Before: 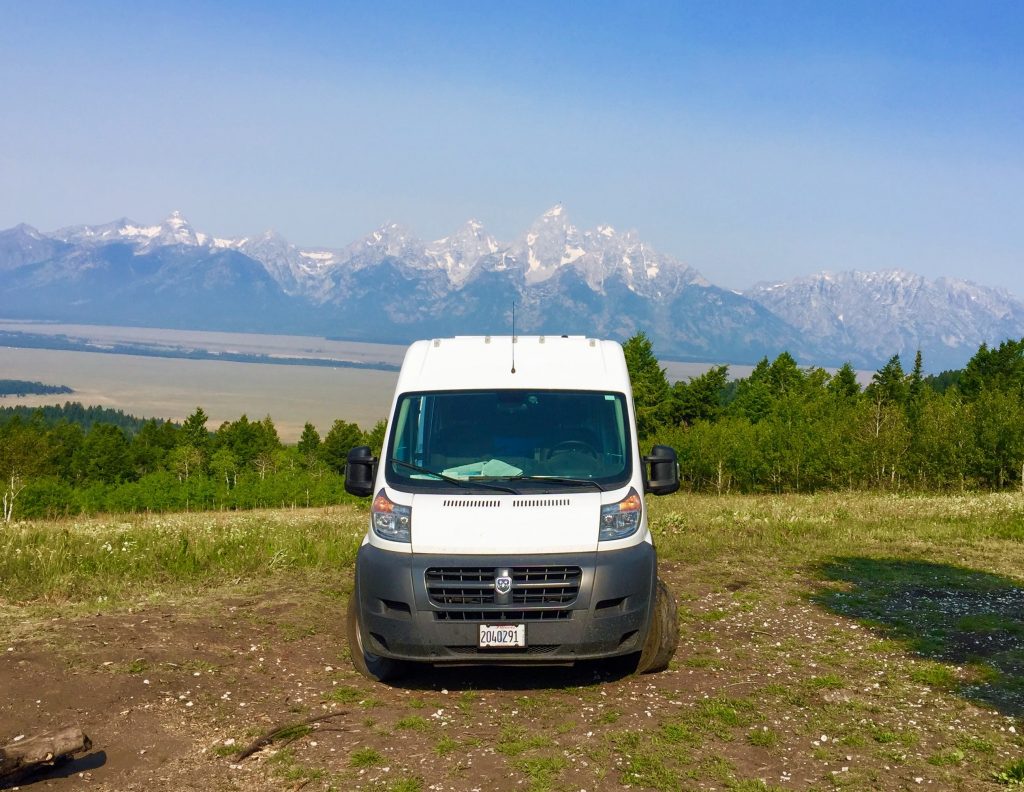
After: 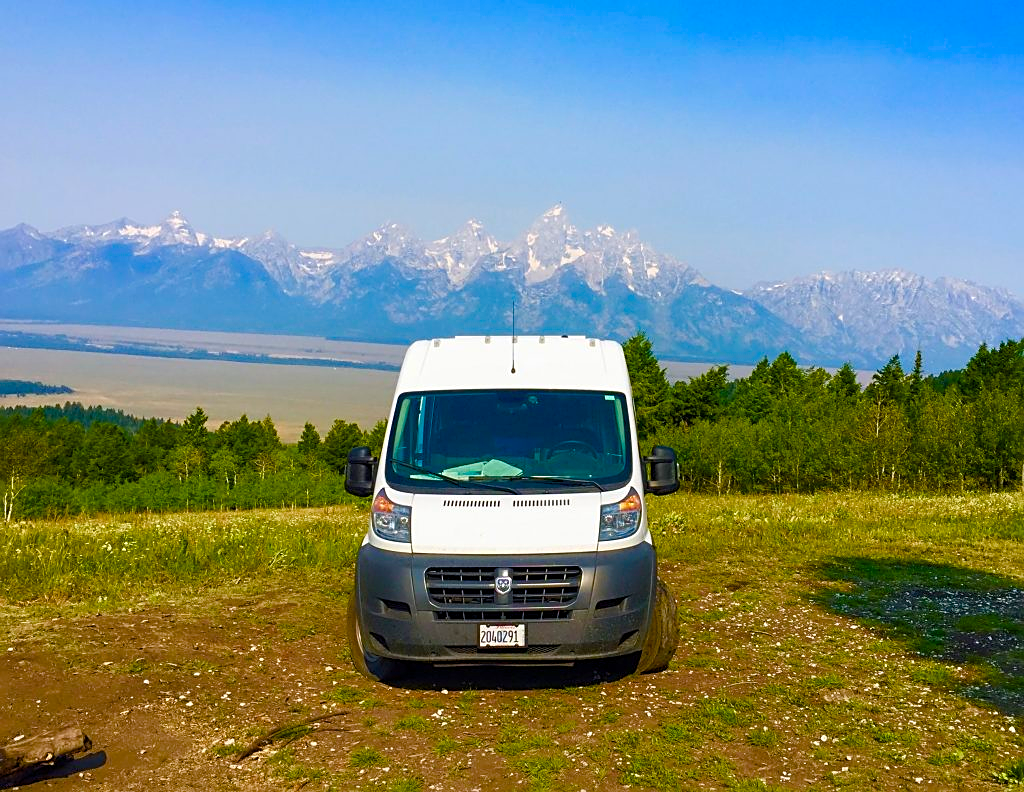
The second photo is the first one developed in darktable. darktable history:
color balance rgb: perceptual saturation grading › global saturation 20%, perceptual saturation grading › highlights -25%, perceptual saturation grading › shadows 25%, global vibrance 50%
sharpen: on, module defaults
